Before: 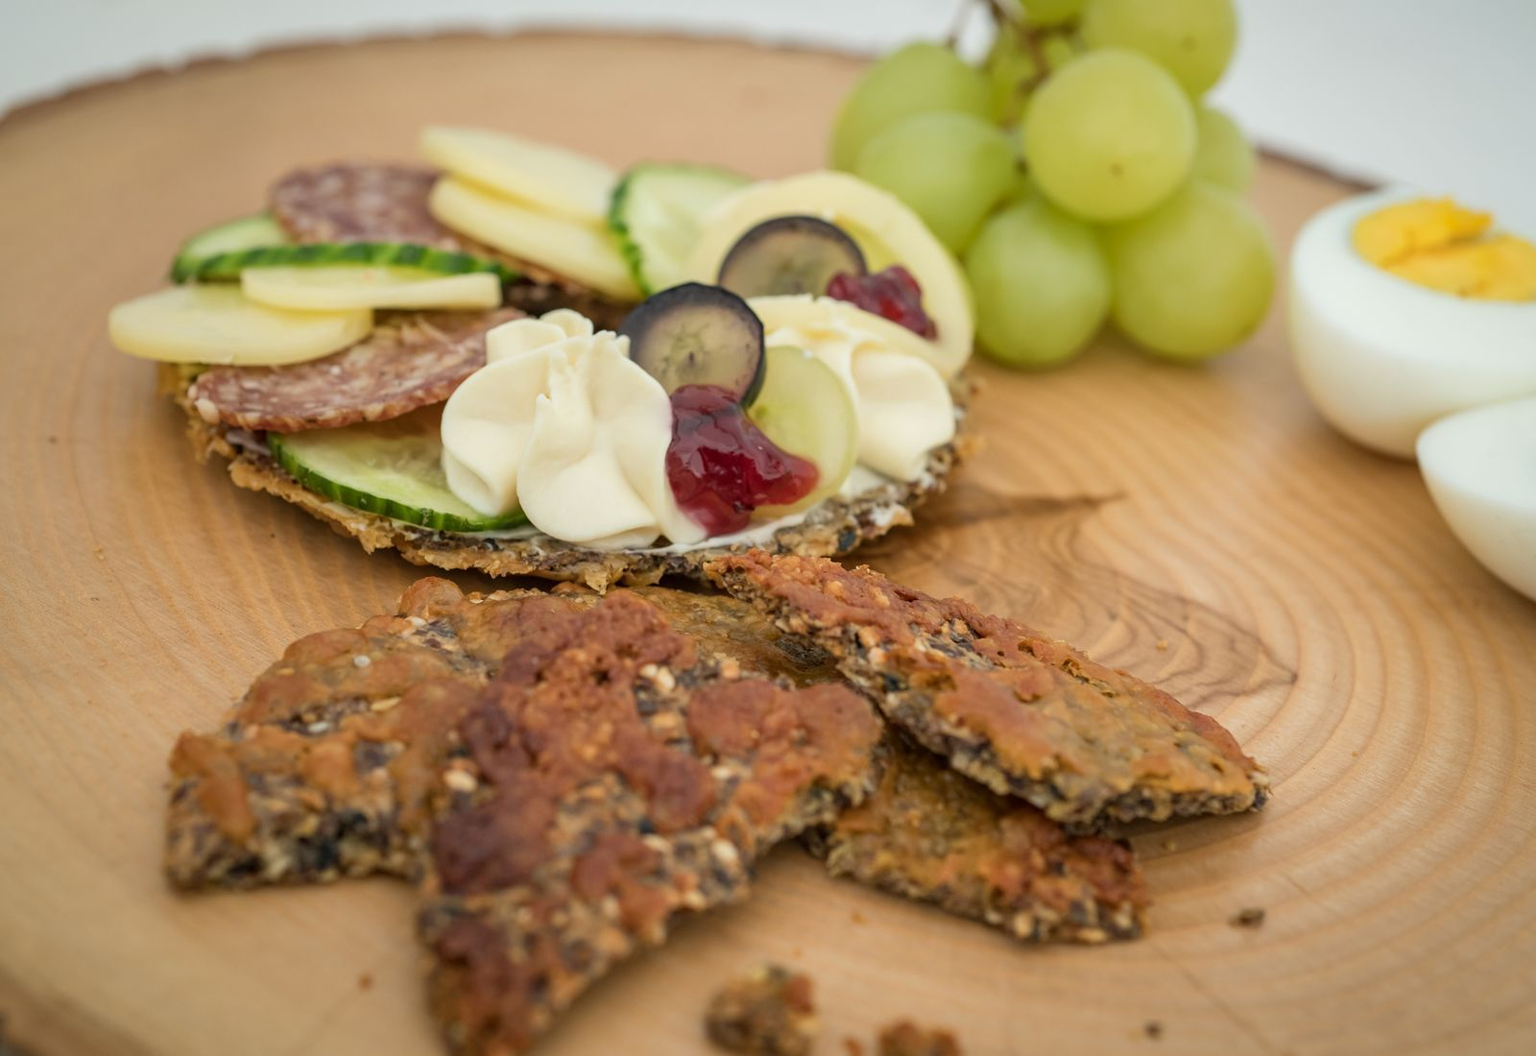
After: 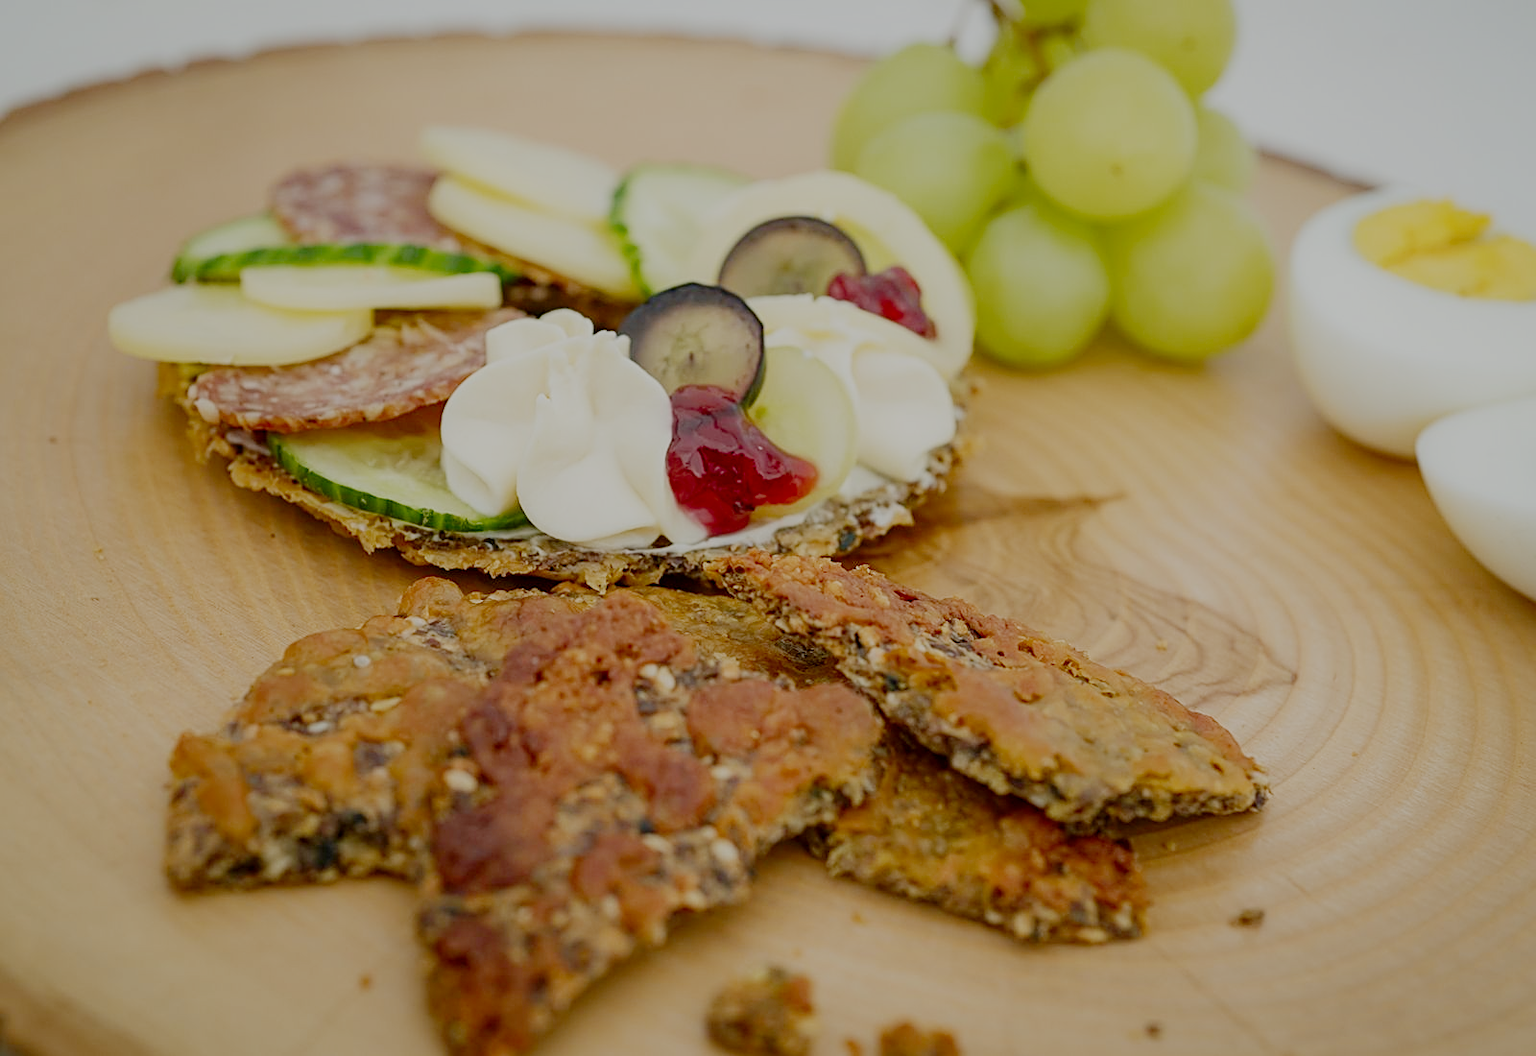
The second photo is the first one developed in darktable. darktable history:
contrast equalizer: y [[0.5, 0.488, 0.462, 0.461, 0.491, 0.5], [0.5 ×6], [0.5 ×6], [0 ×6], [0 ×6]]
sharpen: on, module defaults
exposure: black level correction 0, exposure 0.893 EV, compensate highlight preservation false
filmic rgb: middle gray luminance 17.92%, black relative exposure -7.51 EV, white relative exposure 8.47 EV, threshold 2.97 EV, target black luminance 0%, hardness 2.23, latitude 18.54%, contrast 0.878, highlights saturation mix 4.38%, shadows ↔ highlights balance 10.28%, preserve chrominance no, color science v5 (2021), contrast in shadows safe, contrast in highlights safe, enable highlight reconstruction true
contrast brightness saturation: brightness -0.199, saturation 0.082
